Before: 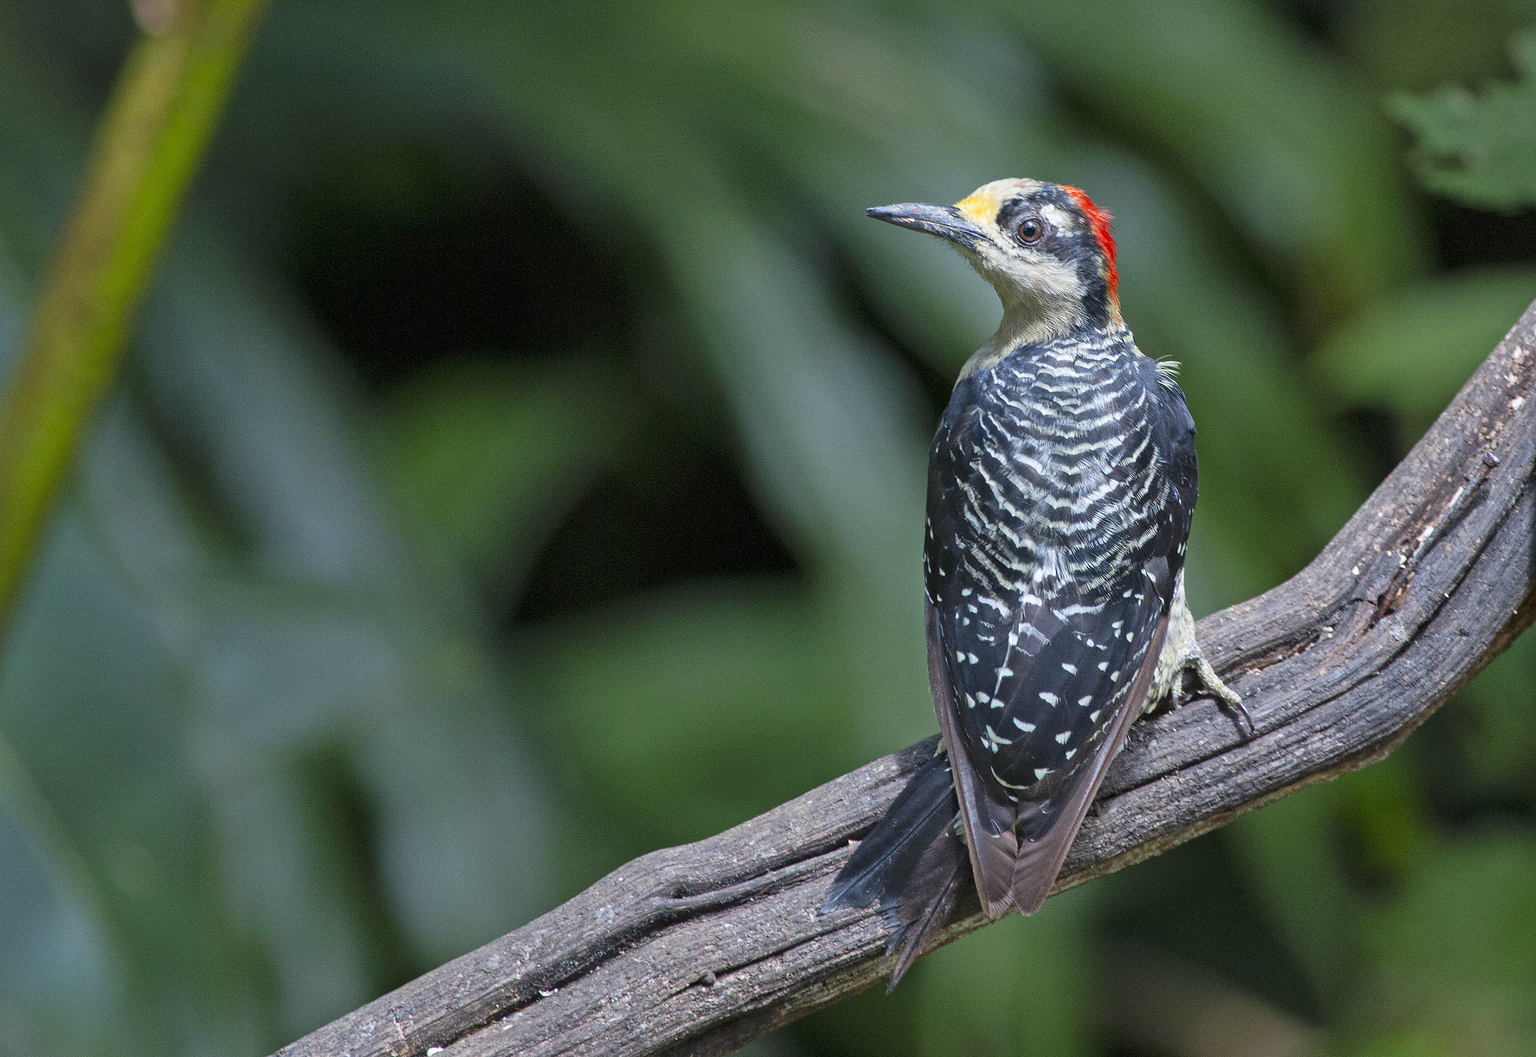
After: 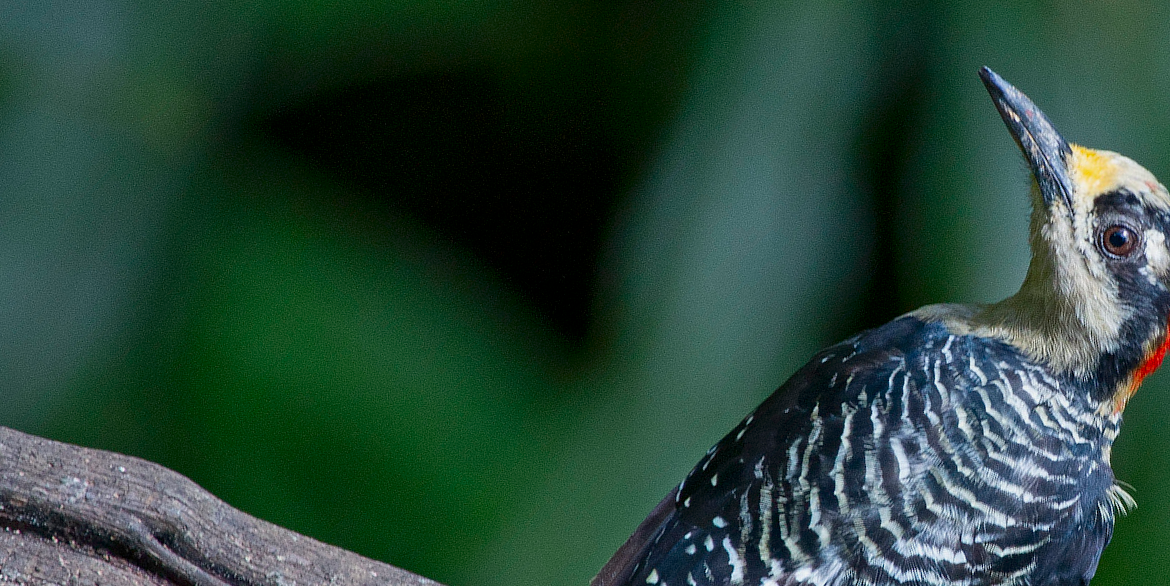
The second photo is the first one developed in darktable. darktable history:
crop and rotate: angle -44.76°, top 16.196%, right 0.882%, bottom 11.67%
contrast brightness saturation: contrast 0.066, brightness -0.14, saturation 0.114
exposure: black level correction 0.001, exposure -0.124 EV, compensate highlight preservation false
